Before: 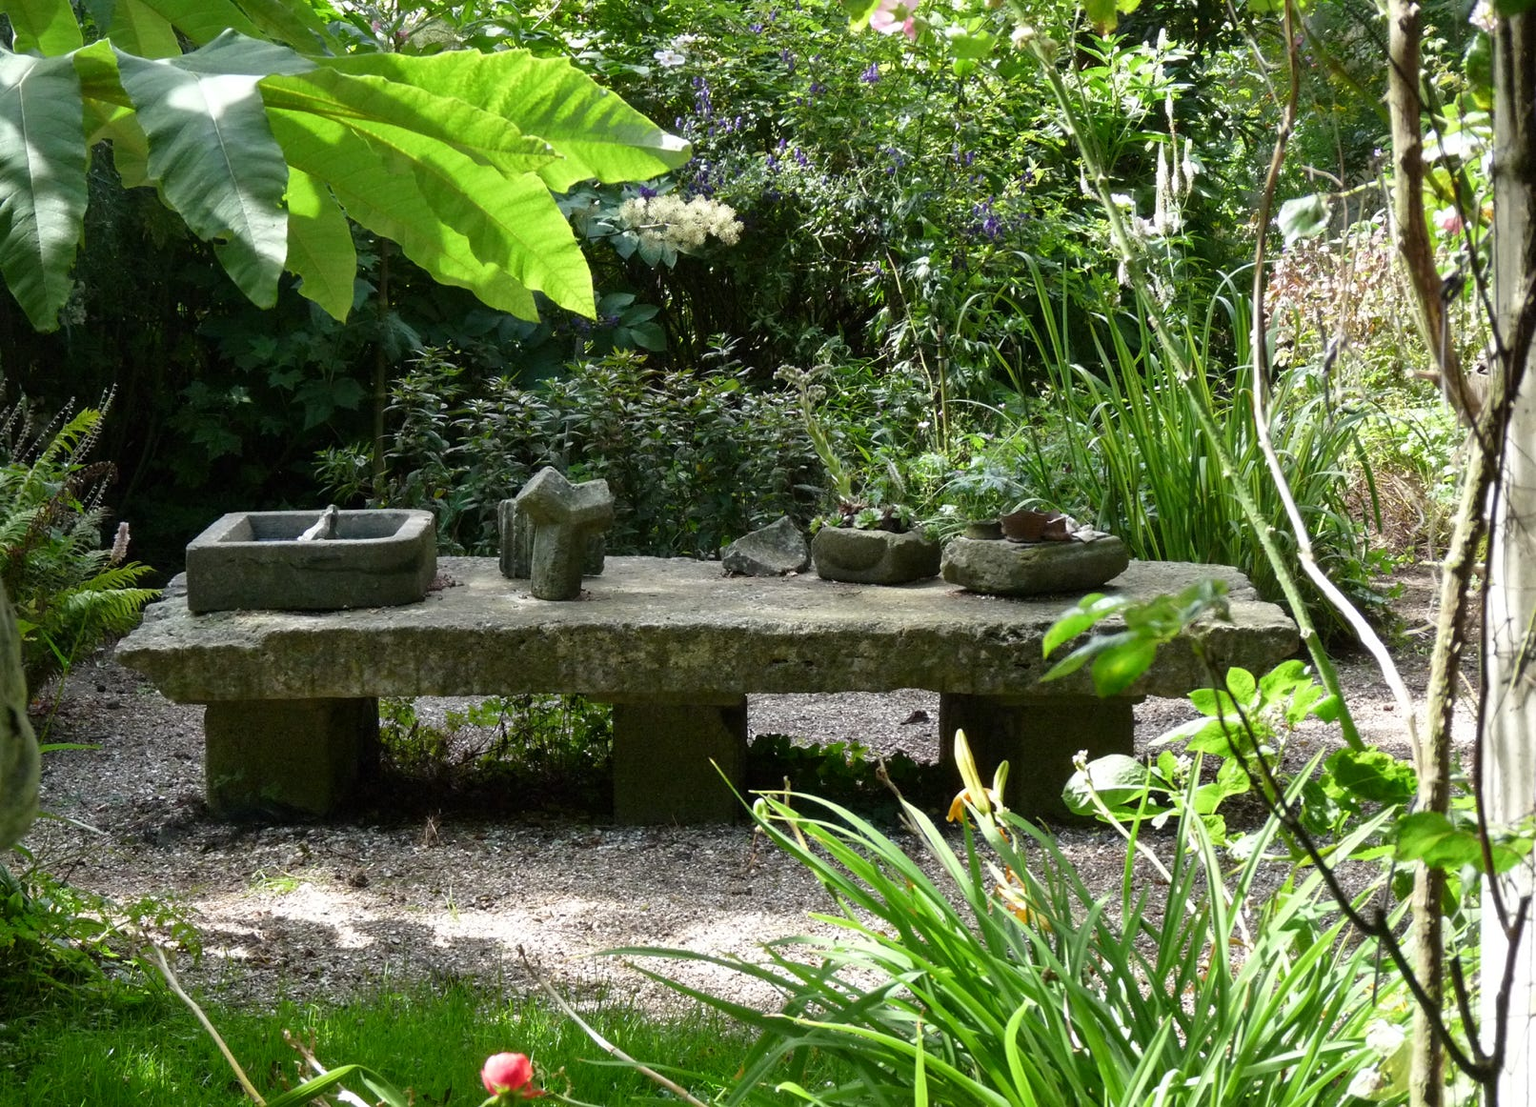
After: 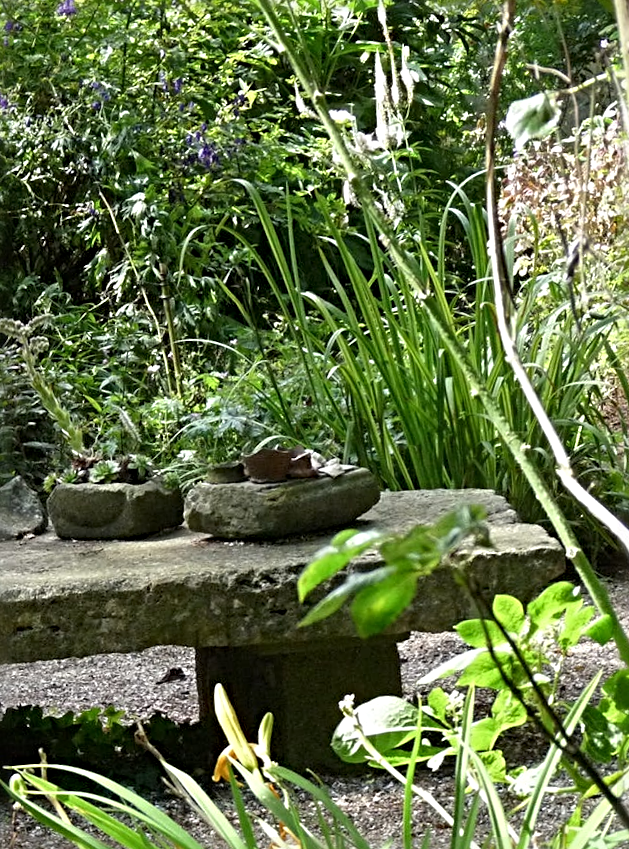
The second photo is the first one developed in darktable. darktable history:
rotate and perspective: rotation -4.86°, automatic cropping off
crop and rotate: left 49.936%, top 10.094%, right 13.136%, bottom 24.256%
sharpen: radius 4.883
